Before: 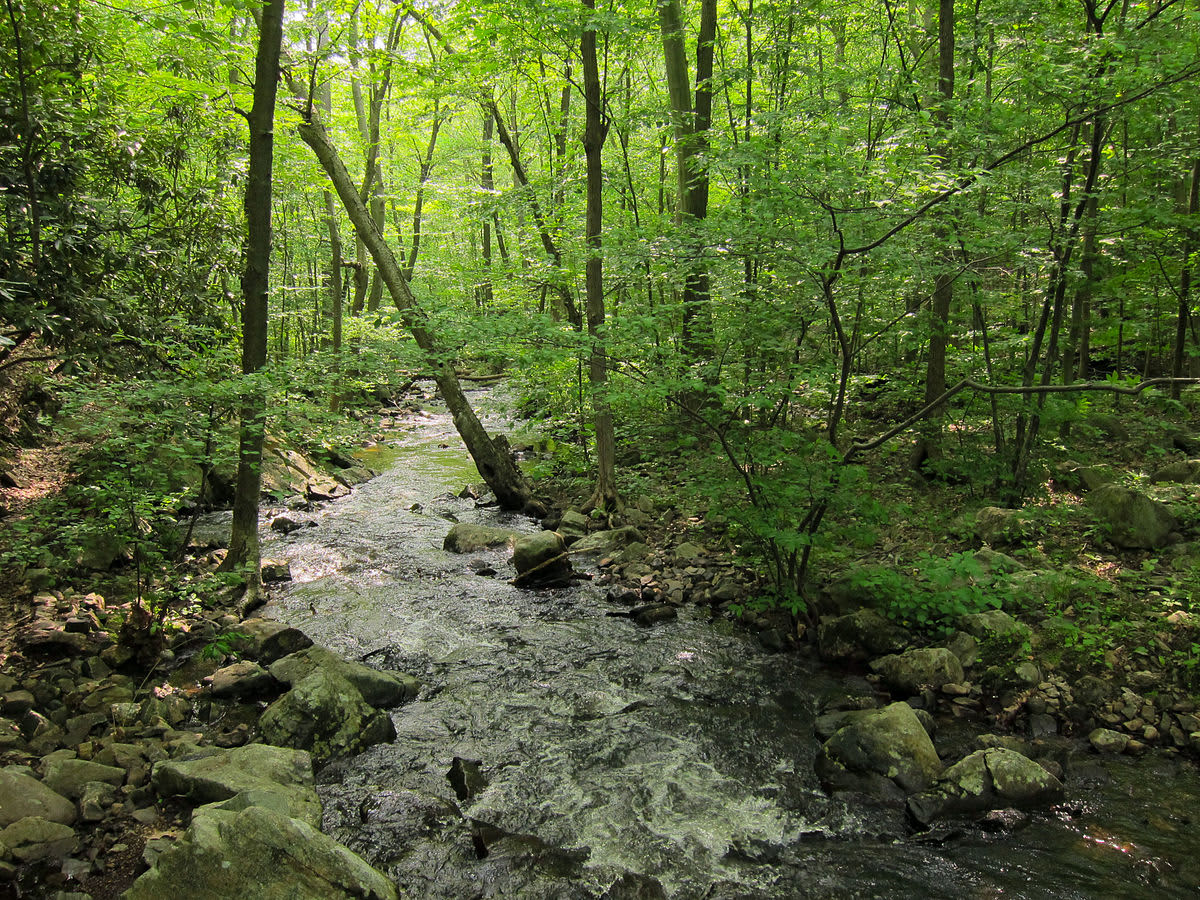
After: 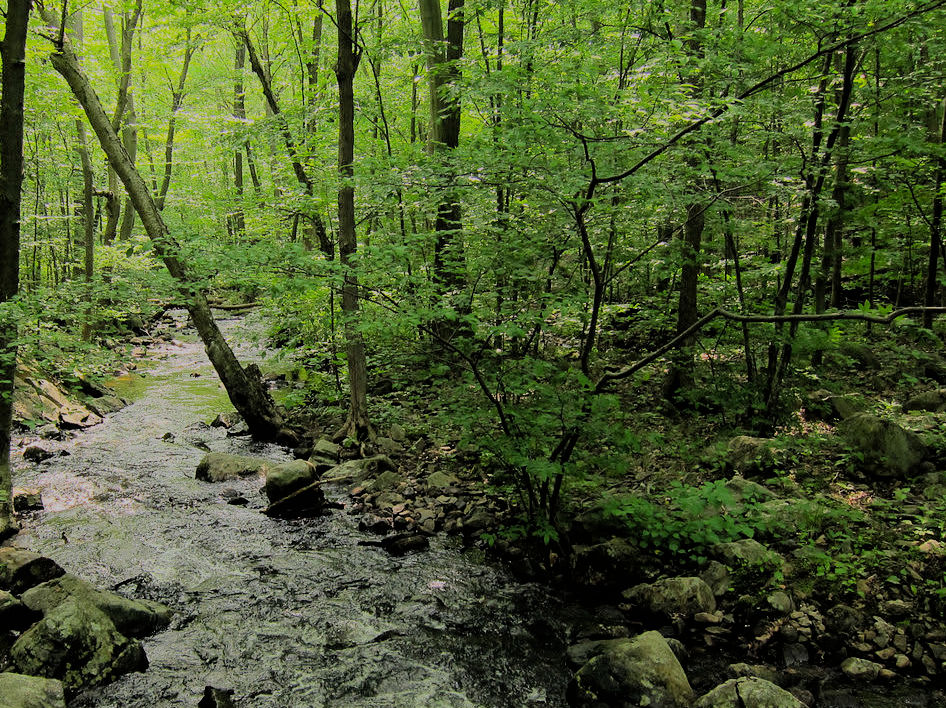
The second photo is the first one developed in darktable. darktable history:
crop and rotate: left 20.74%, top 7.912%, right 0.375%, bottom 13.378%
filmic rgb: black relative exposure -6.15 EV, white relative exposure 6.96 EV, hardness 2.23, color science v6 (2022)
